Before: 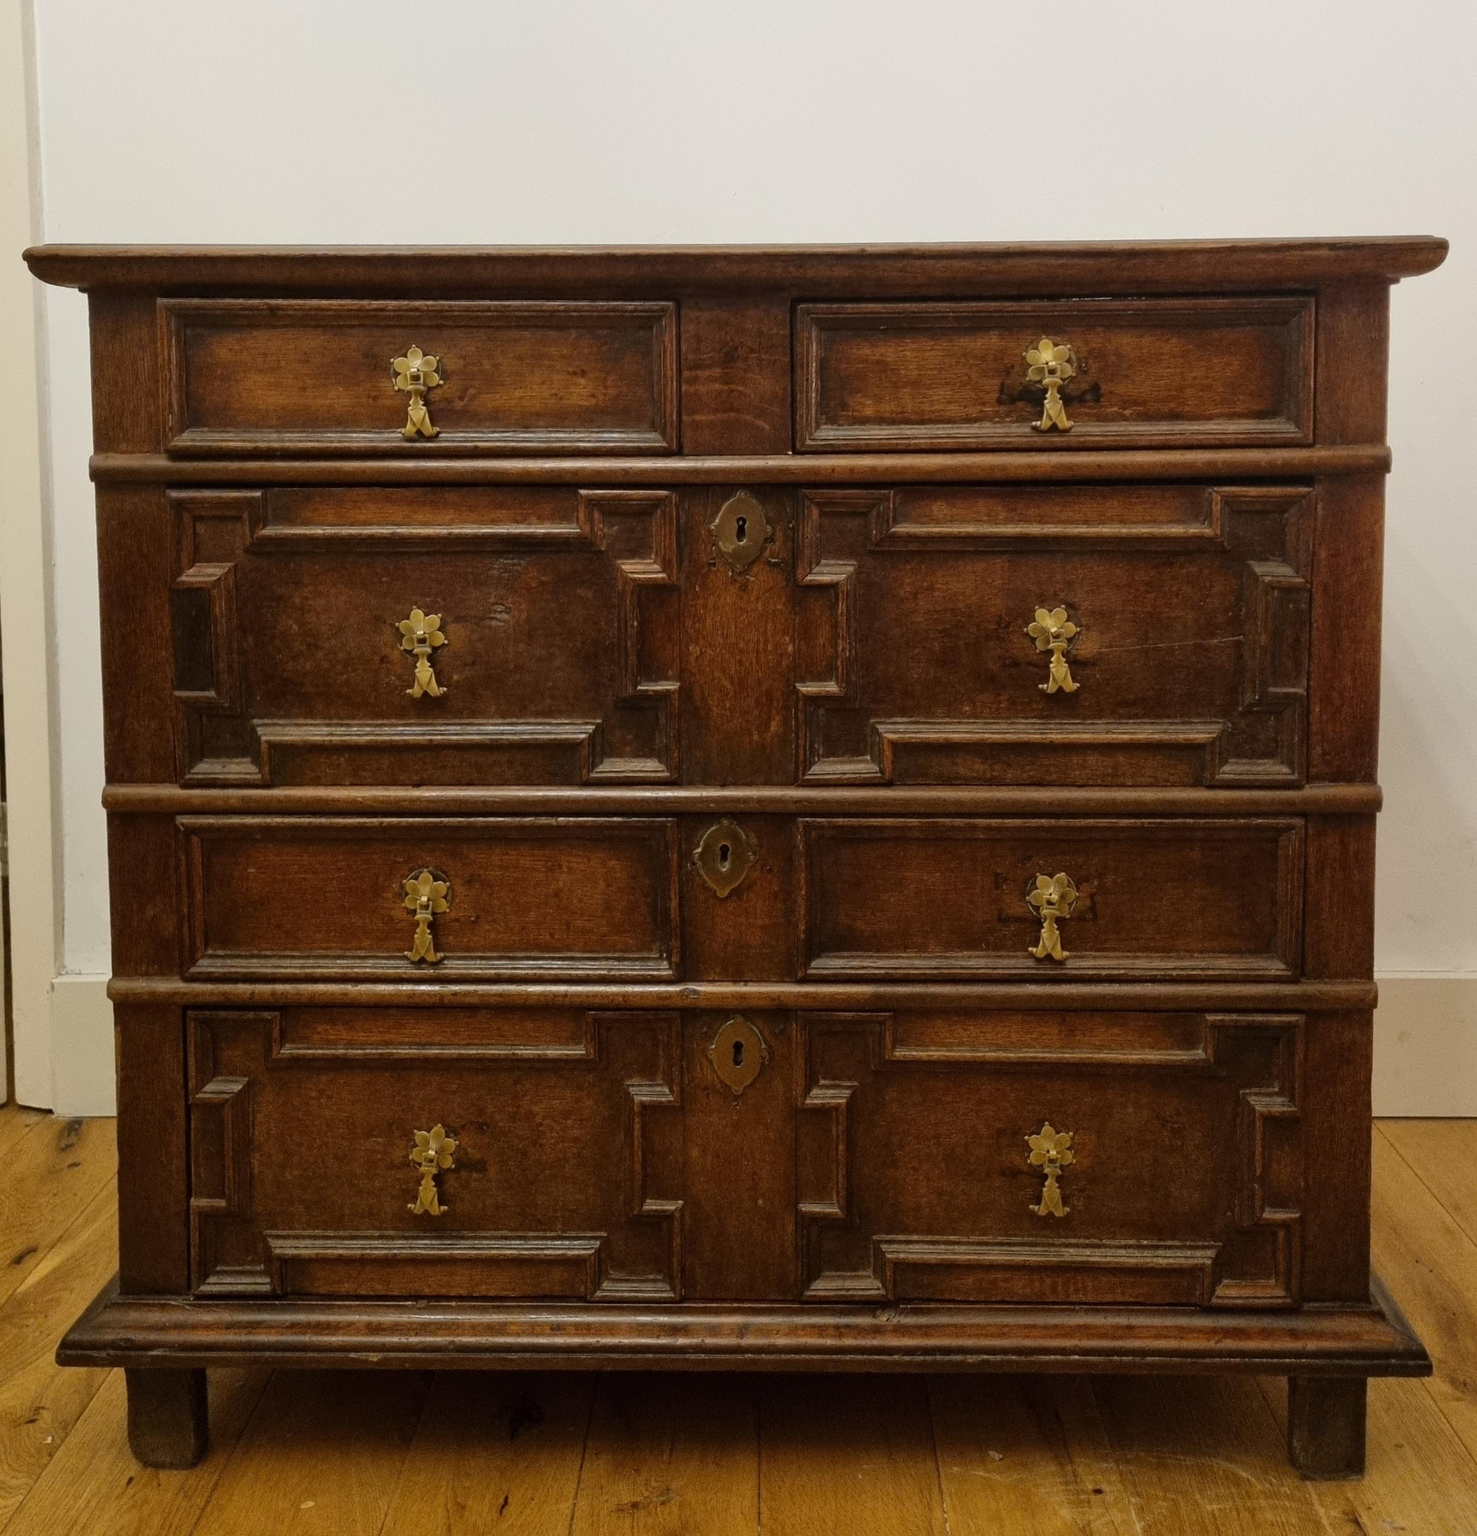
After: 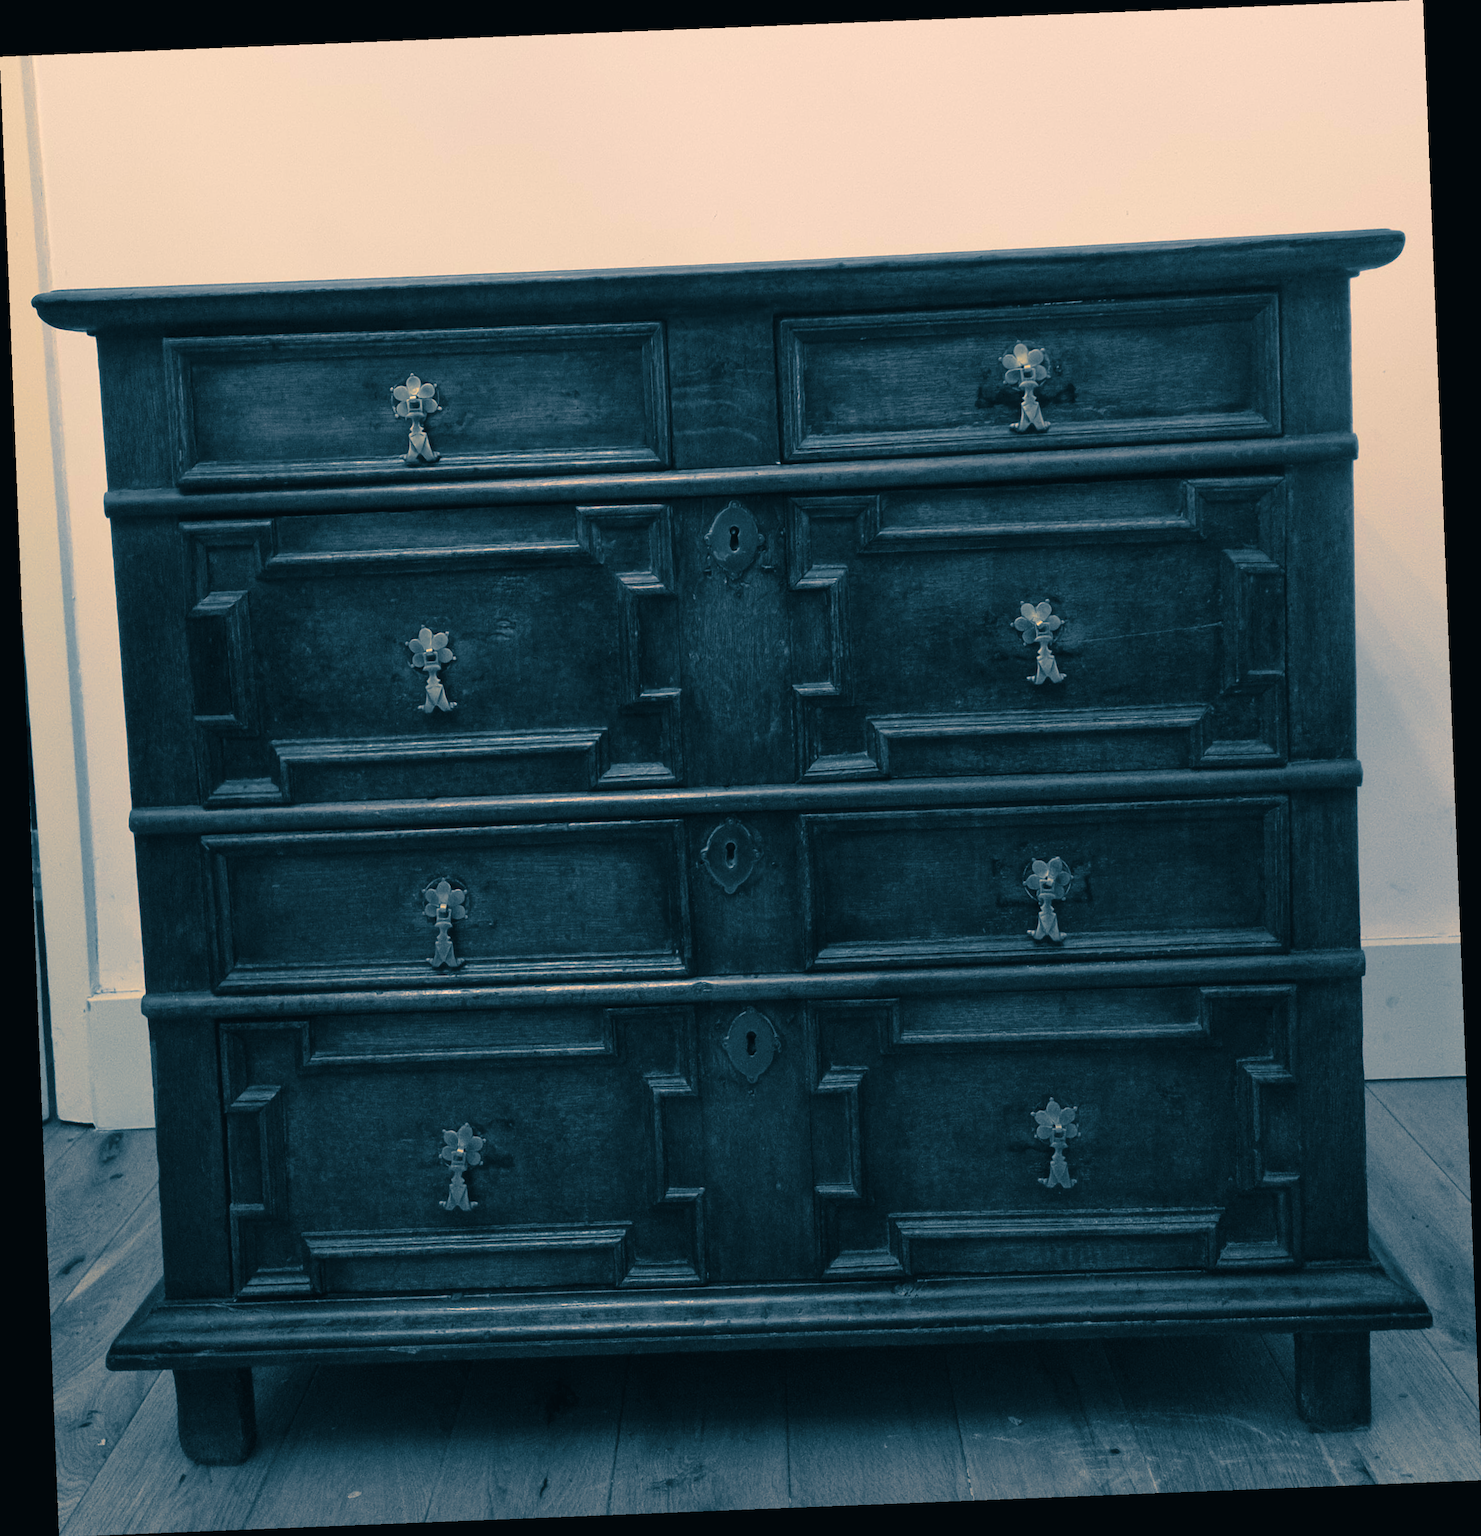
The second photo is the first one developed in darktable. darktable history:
split-toning: shadows › hue 212.4°, balance -70
contrast brightness saturation: contrast 0.07
rotate and perspective: rotation -2.29°, automatic cropping off
color correction: highlights a* 10.32, highlights b* 14.66, shadows a* -9.59, shadows b* -15.02
